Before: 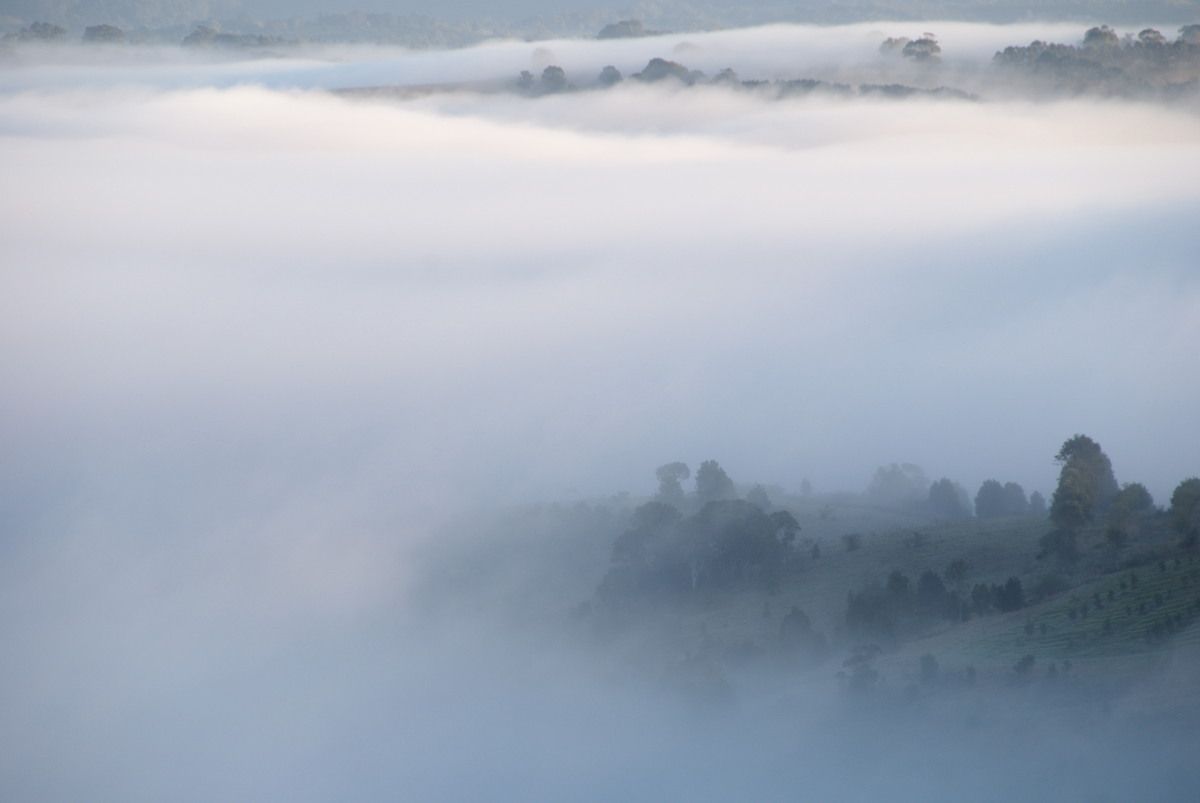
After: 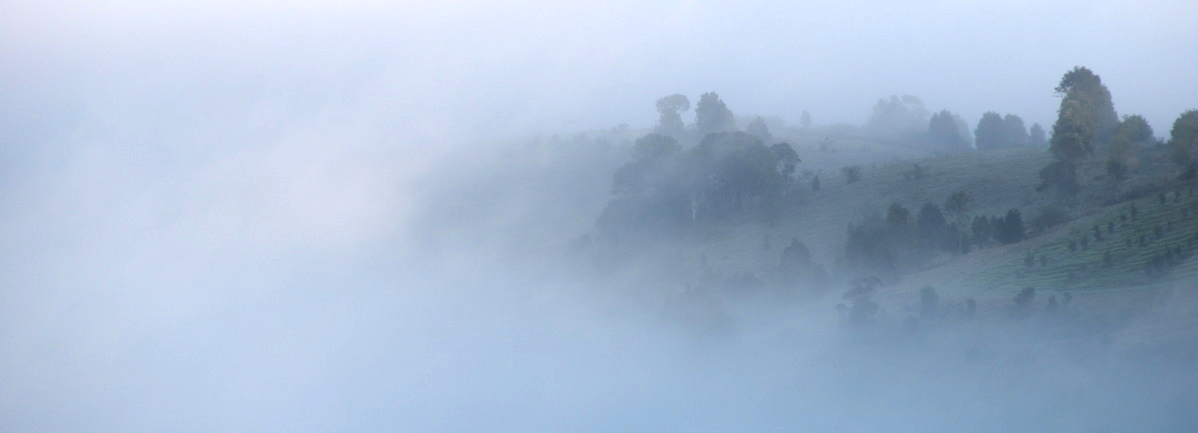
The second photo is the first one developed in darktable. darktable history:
exposure: black level correction 0, exposure 0.699 EV, compensate highlight preservation false
crop and rotate: top 46.043%, right 0.093%
